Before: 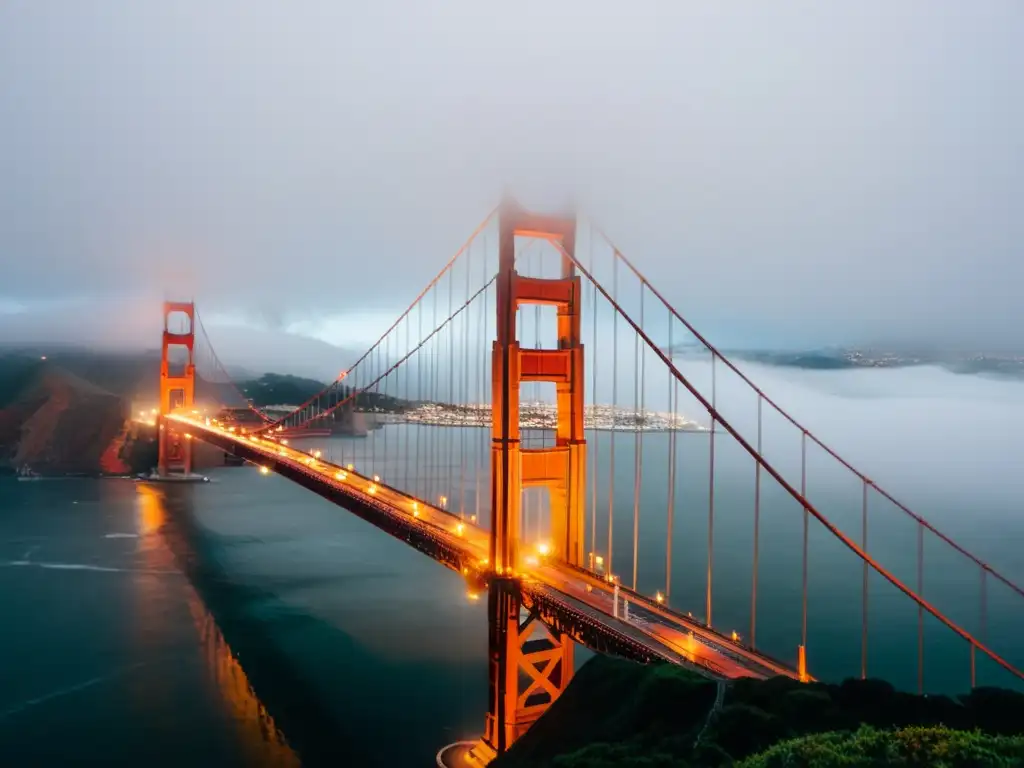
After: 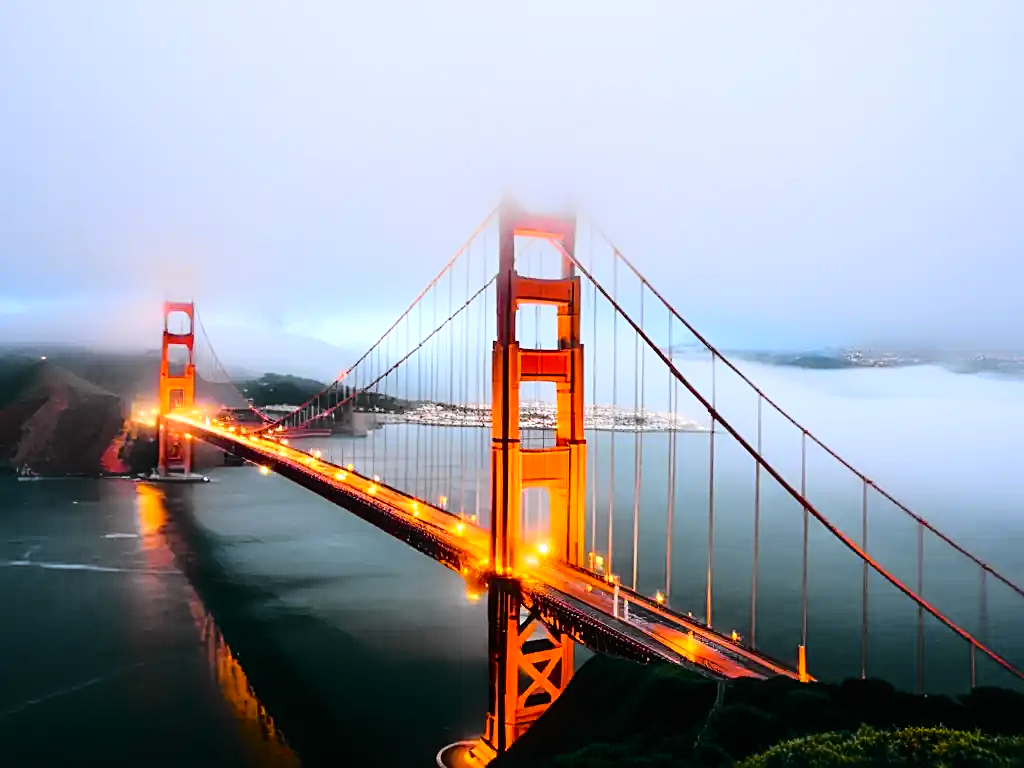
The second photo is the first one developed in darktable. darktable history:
sharpen: on, module defaults
tone equalizer: -8 EV -0.417 EV, -7 EV -0.389 EV, -6 EV -0.333 EV, -5 EV -0.222 EV, -3 EV 0.222 EV, -2 EV 0.333 EV, -1 EV 0.389 EV, +0 EV 0.417 EV, edges refinement/feathering 500, mask exposure compensation -1.57 EV, preserve details no
tone curve: curves: ch0 [(0, 0) (0.168, 0.142) (0.359, 0.44) (0.469, 0.544) (0.634, 0.722) (0.858, 0.903) (1, 0.968)]; ch1 [(0, 0) (0.437, 0.453) (0.472, 0.47) (0.502, 0.502) (0.54, 0.534) (0.57, 0.592) (0.618, 0.66) (0.699, 0.749) (0.859, 0.919) (1, 1)]; ch2 [(0, 0) (0.33, 0.301) (0.421, 0.443) (0.476, 0.498) (0.505, 0.503) (0.547, 0.557) (0.586, 0.634) (0.608, 0.676) (1, 1)], color space Lab, independent channels, preserve colors none
white balance: red 0.967, blue 1.119, emerald 0.756
